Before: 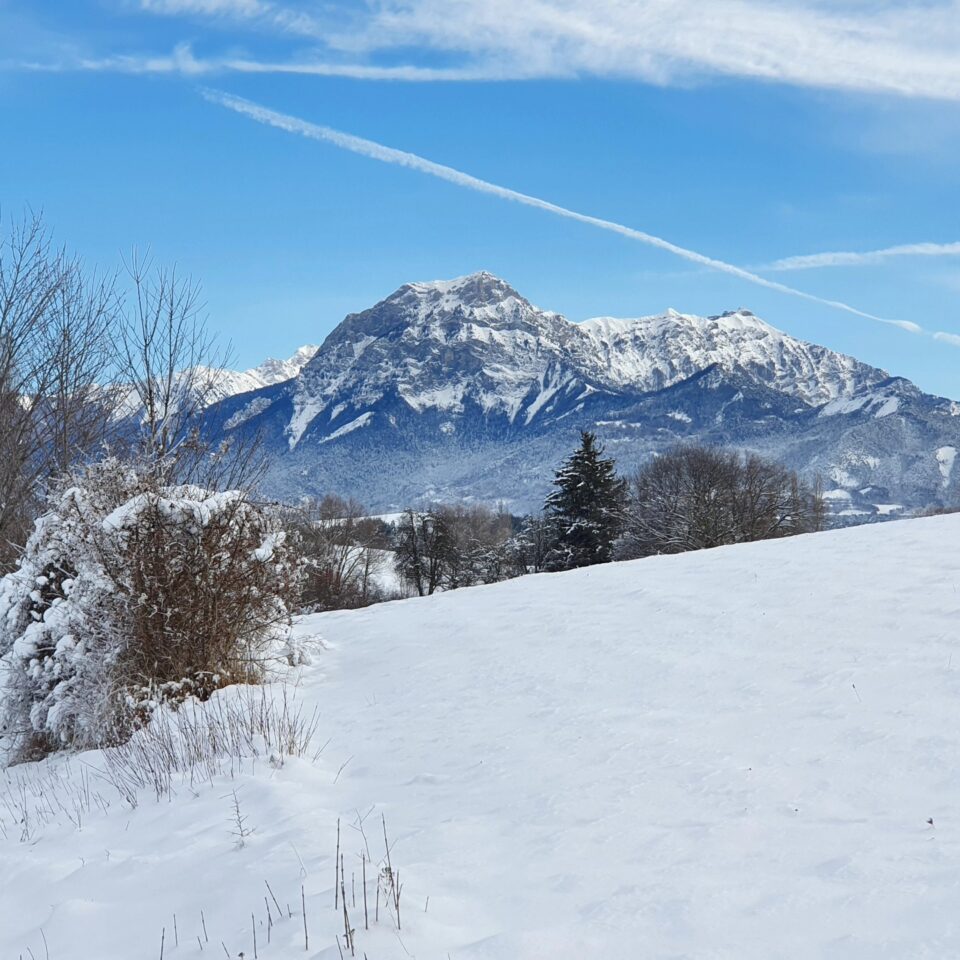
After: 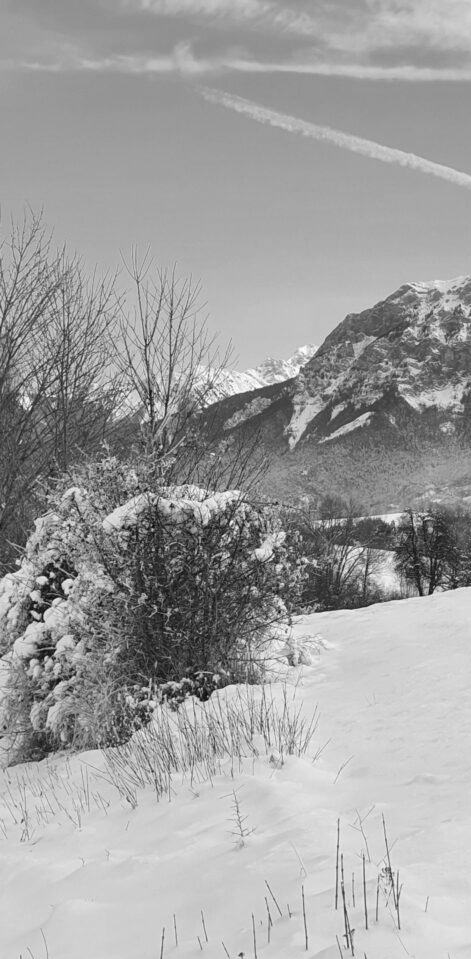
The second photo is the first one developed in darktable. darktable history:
crop and rotate: left 0%, top 0%, right 50.845%
monochrome: on, module defaults
color correction: highlights a* 40, highlights b* 40, saturation 0.69
